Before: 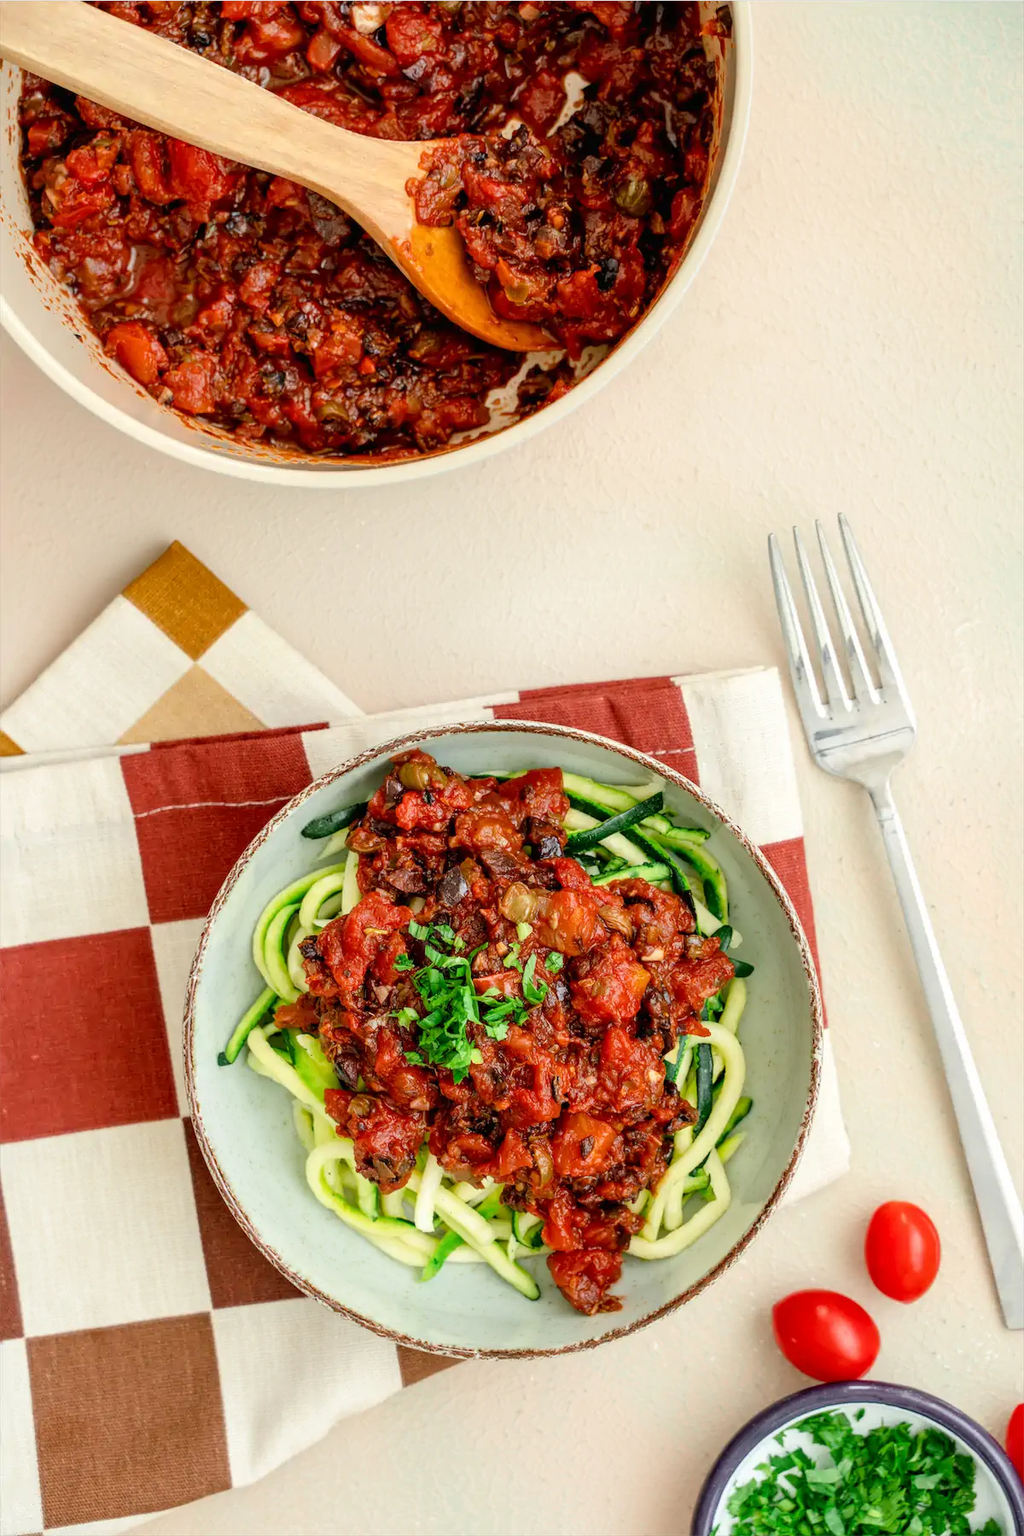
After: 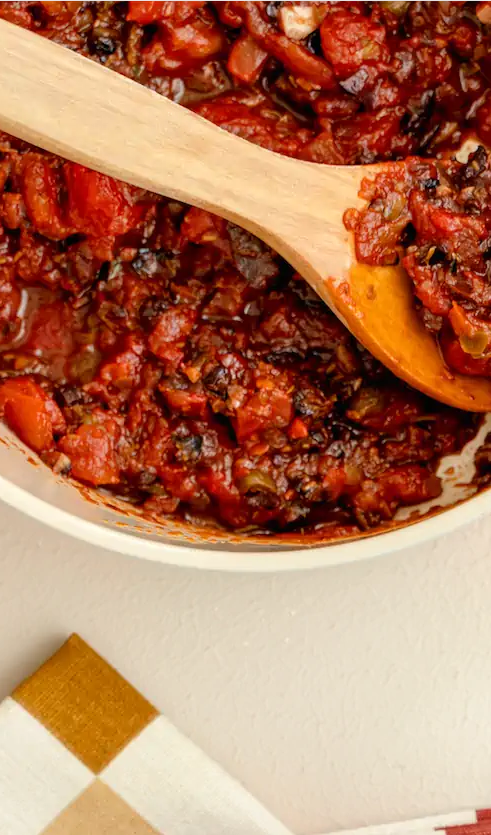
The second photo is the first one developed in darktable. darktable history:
crop and rotate: left 11.072%, top 0.052%, right 47.961%, bottom 53.545%
